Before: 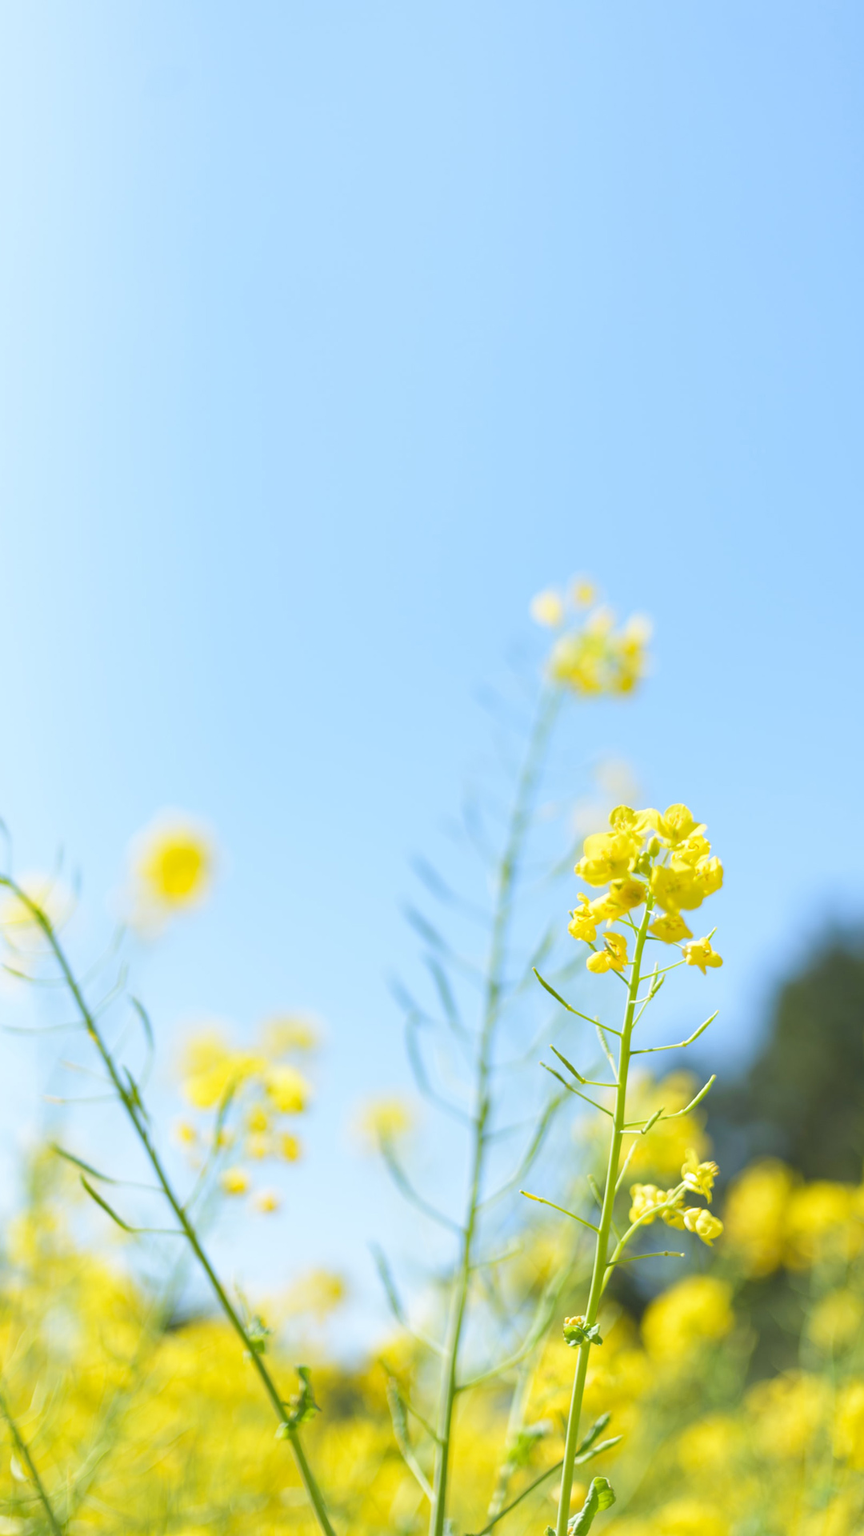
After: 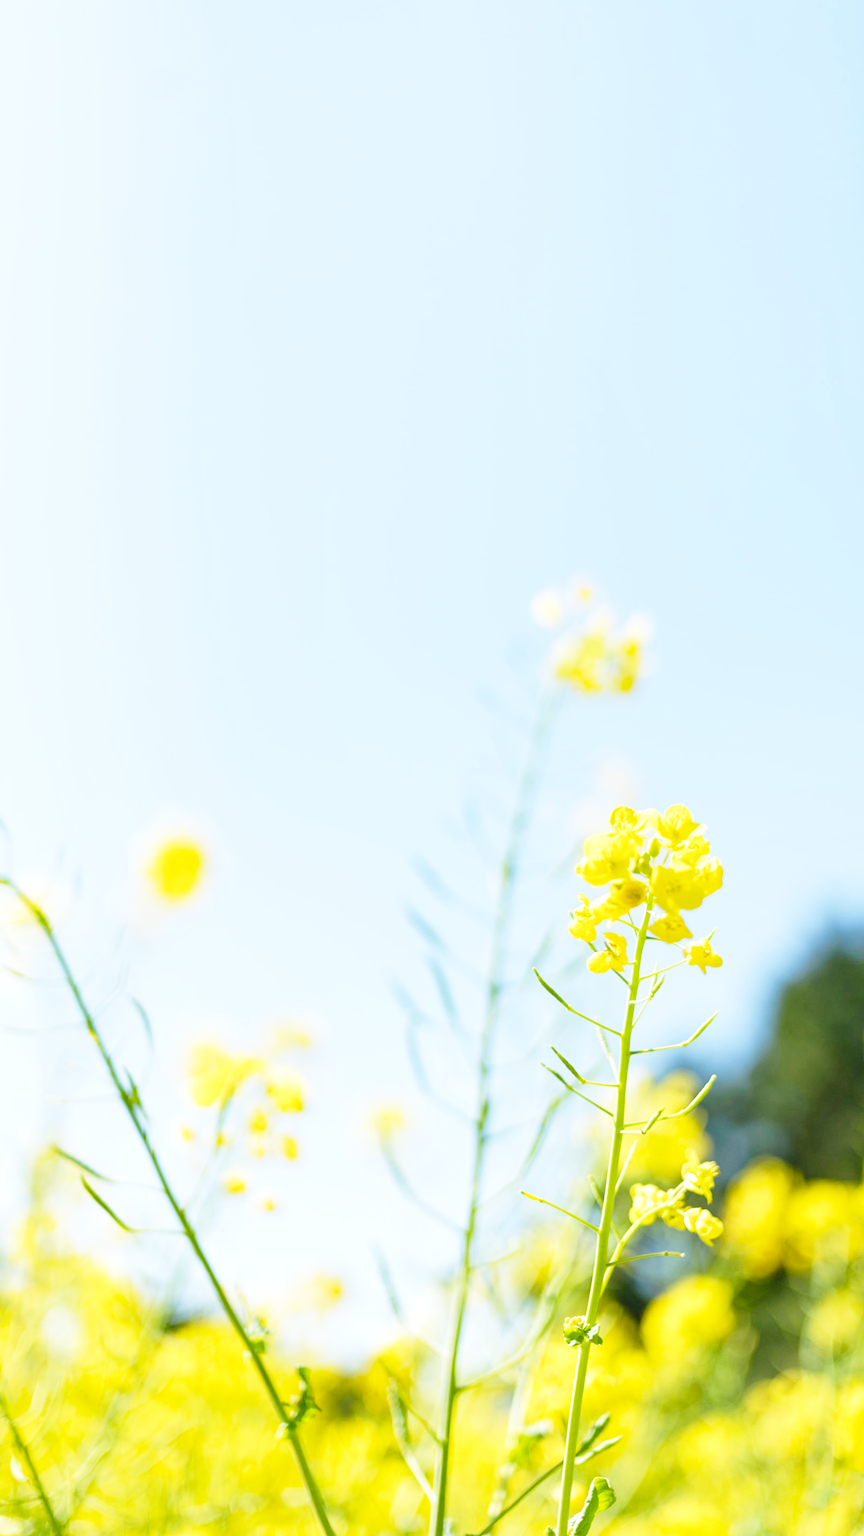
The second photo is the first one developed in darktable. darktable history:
local contrast: on, module defaults
base curve: curves: ch0 [(0, 0) (0.04, 0.03) (0.133, 0.232) (0.448, 0.748) (0.843, 0.968) (1, 1)], preserve colors none
